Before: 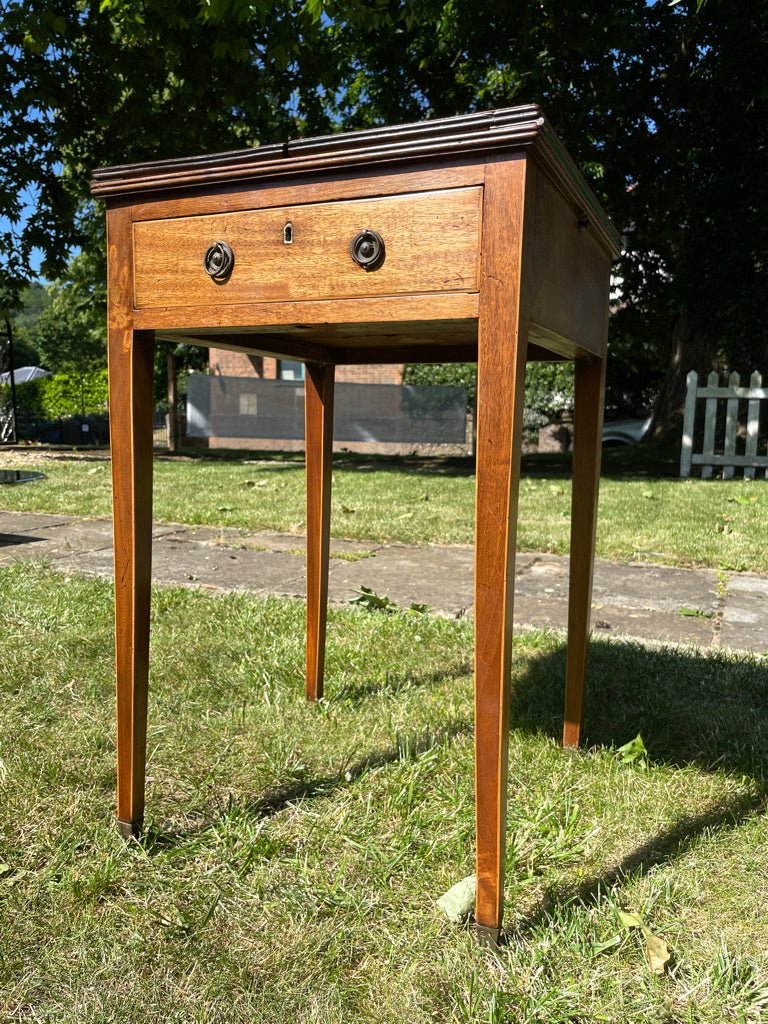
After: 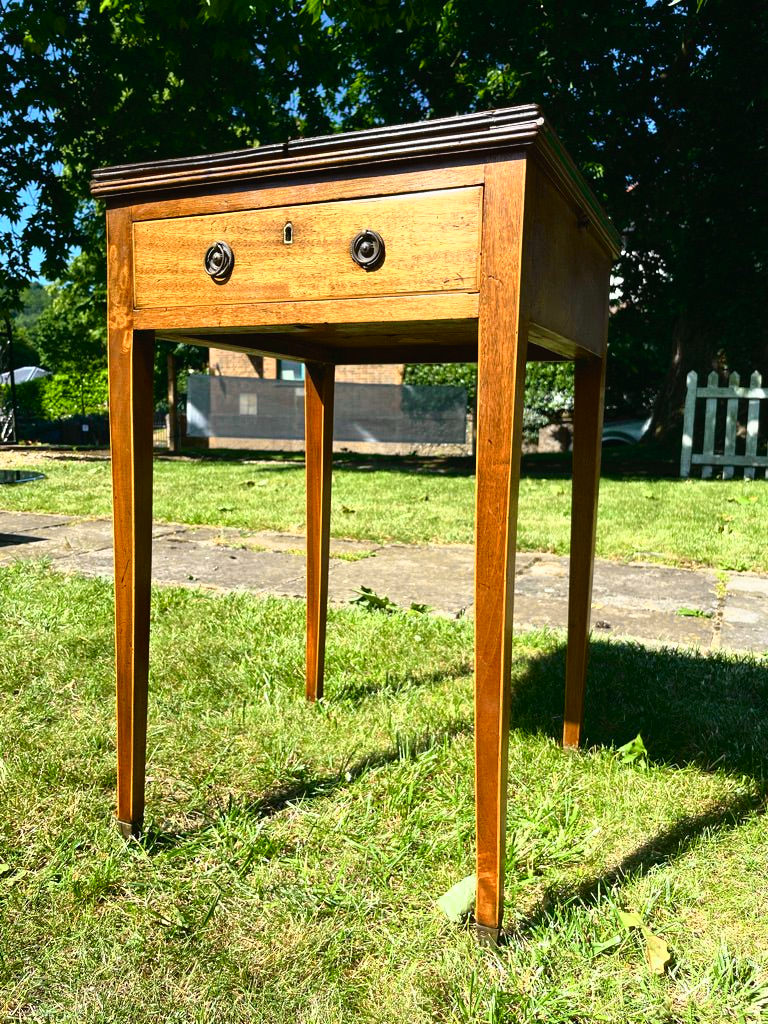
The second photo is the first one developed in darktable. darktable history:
tone curve: curves: ch0 [(0, 0.018) (0.162, 0.128) (0.434, 0.478) (0.667, 0.785) (0.819, 0.943) (1, 0.991)]; ch1 [(0, 0) (0.402, 0.36) (0.476, 0.449) (0.506, 0.505) (0.523, 0.518) (0.582, 0.586) (0.641, 0.668) (0.7, 0.741) (1, 1)]; ch2 [(0, 0) (0.416, 0.403) (0.483, 0.472) (0.503, 0.505) (0.521, 0.519) (0.547, 0.561) (0.597, 0.643) (0.699, 0.759) (0.997, 0.858)], color space Lab, independent channels
